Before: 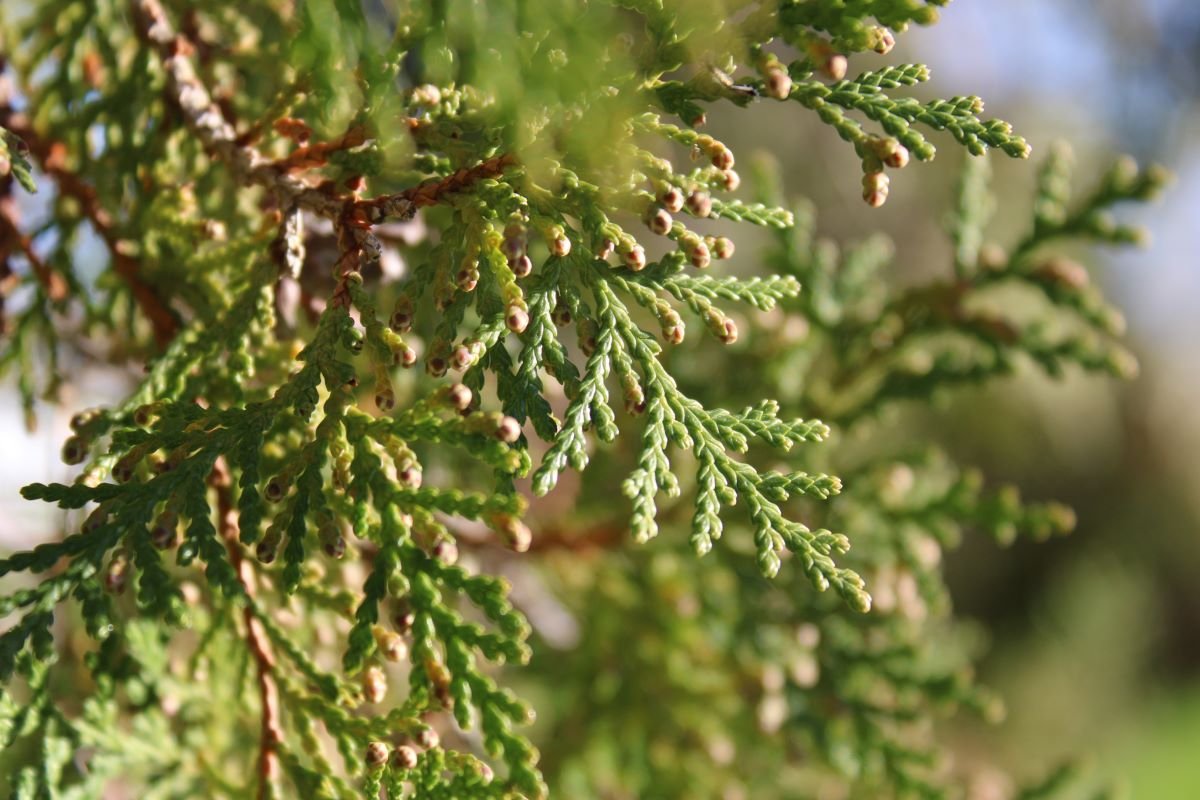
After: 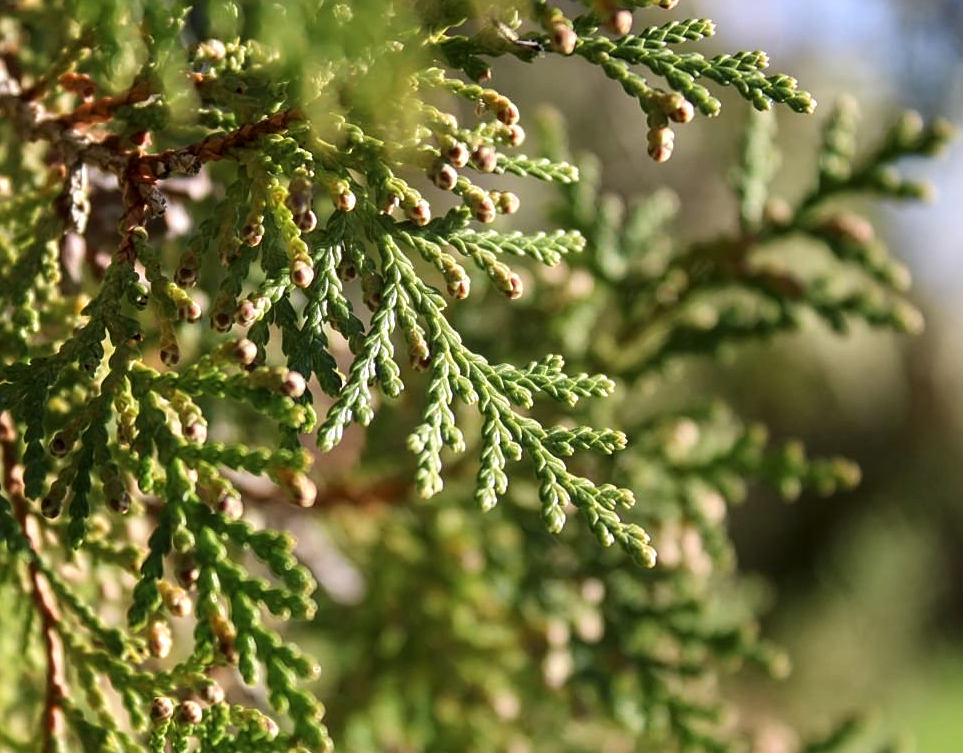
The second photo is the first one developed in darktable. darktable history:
exposure: exposure -0.21 EV, compensate highlight preservation false
sharpen: radius 1.864, amount 0.398, threshold 1.271
crop and rotate: left 17.959%, top 5.771%, right 1.742%
local contrast: on, module defaults
tone equalizer: -8 EV -0.417 EV, -7 EV -0.389 EV, -6 EV -0.333 EV, -5 EV -0.222 EV, -3 EV 0.222 EV, -2 EV 0.333 EV, -1 EV 0.389 EV, +0 EV 0.417 EV, edges refinement/feathering 500, mask exposure compensation -1.57 EV, preserve details no
